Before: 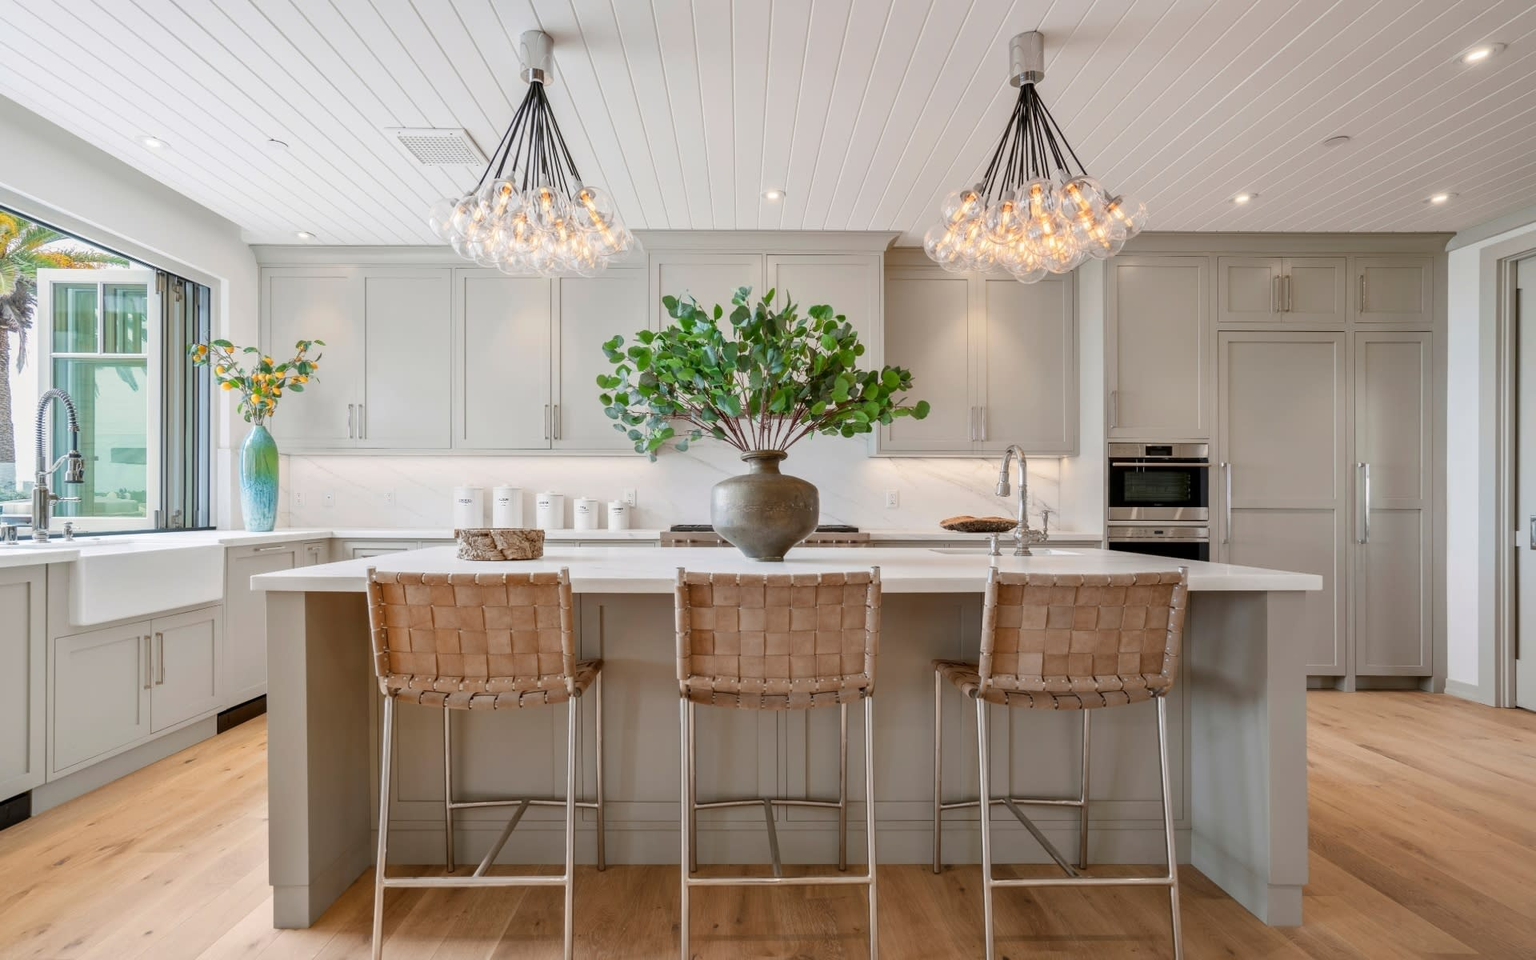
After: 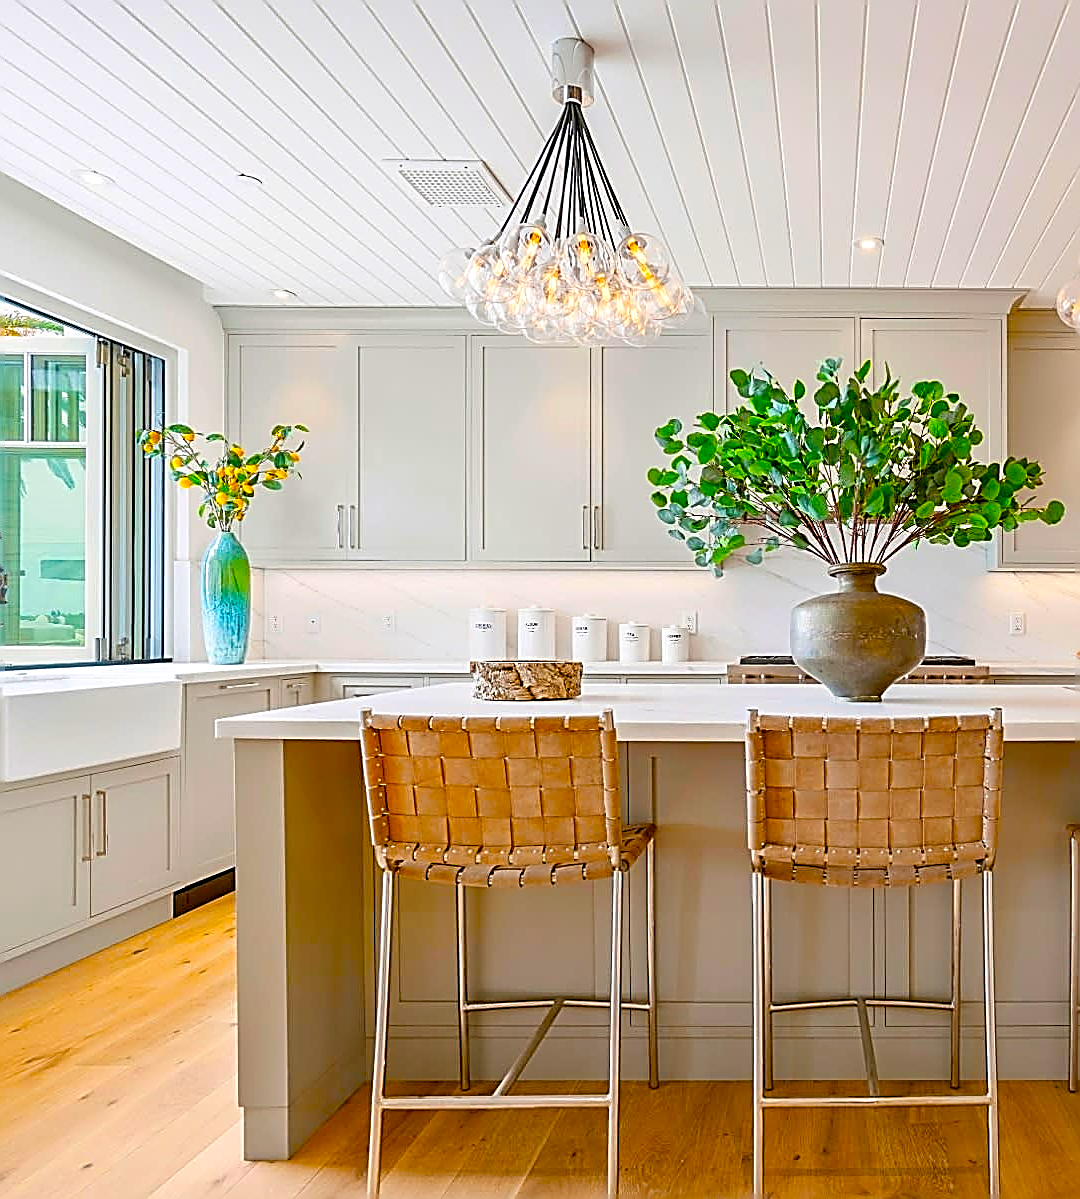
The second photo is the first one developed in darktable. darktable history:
crop: left 5.114%, right 38.589%
exposure: exposure 0.375 EV, compensate highlight preservation false
sharpen: amount 2
color balance: input saturation 134.34%, contrast -10.04%, contrast fulcrum 19.67%, output saturation 133.51%
